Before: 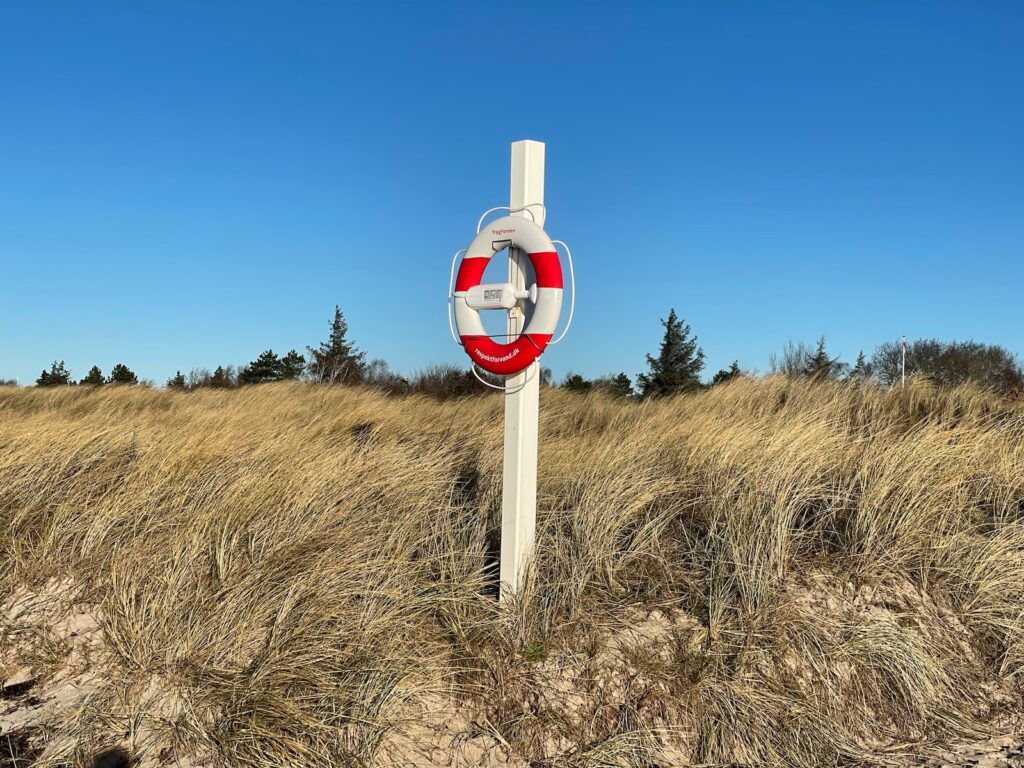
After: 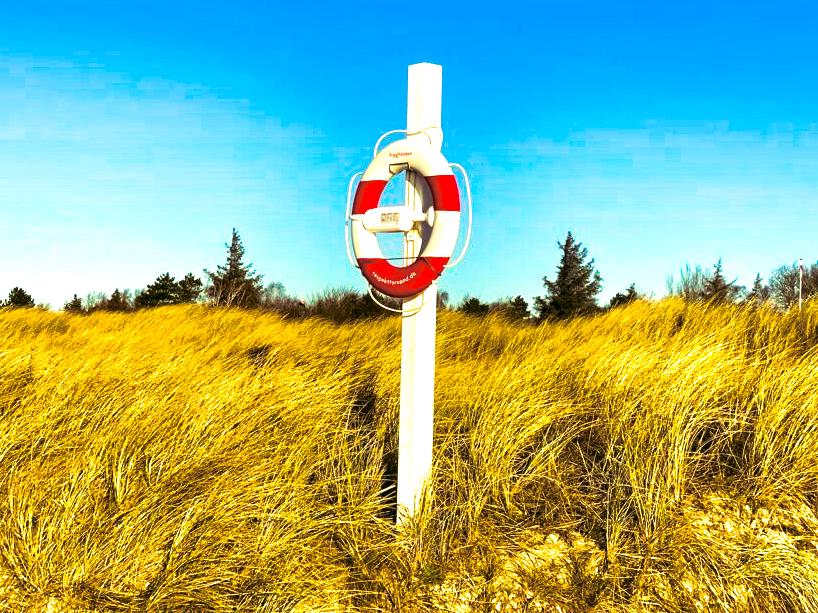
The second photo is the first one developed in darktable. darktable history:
color correction: highlights a* 5.62, highlights b* 33.57, shadows a* -25.86, shadows b* 4.02
crop and rotate: left 10.071%, top 10.071%, right 10.02%, bottom 10.02%
levels: levels [0, 0.48, 0.961]
split-toning: on, module defaults
color balance rgb: linear chroma grading › global chroma 25%, perceptual saturation grading › global saturation 40%, perceptual saturation grading › highlights -50%, perceptual saturation grading › shadows 30%, perceptual brilliance grading › global brilliance 25%, global vibrance 60%
